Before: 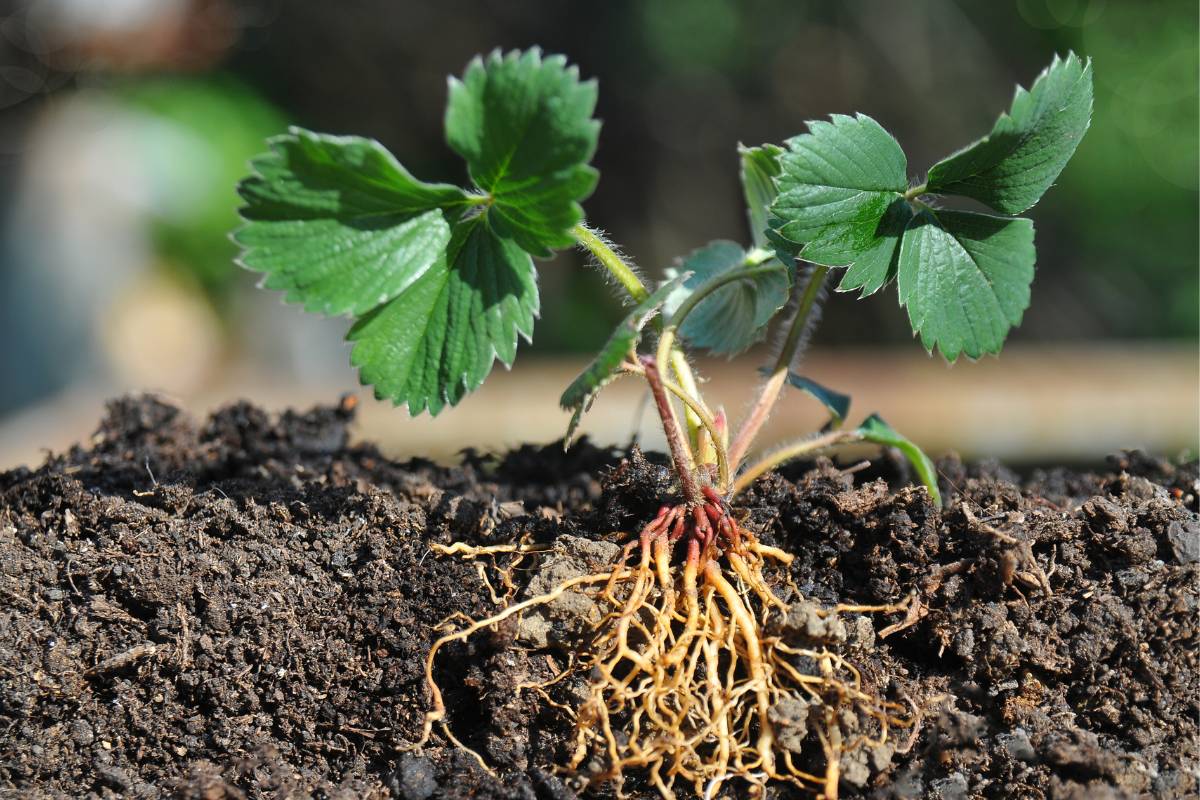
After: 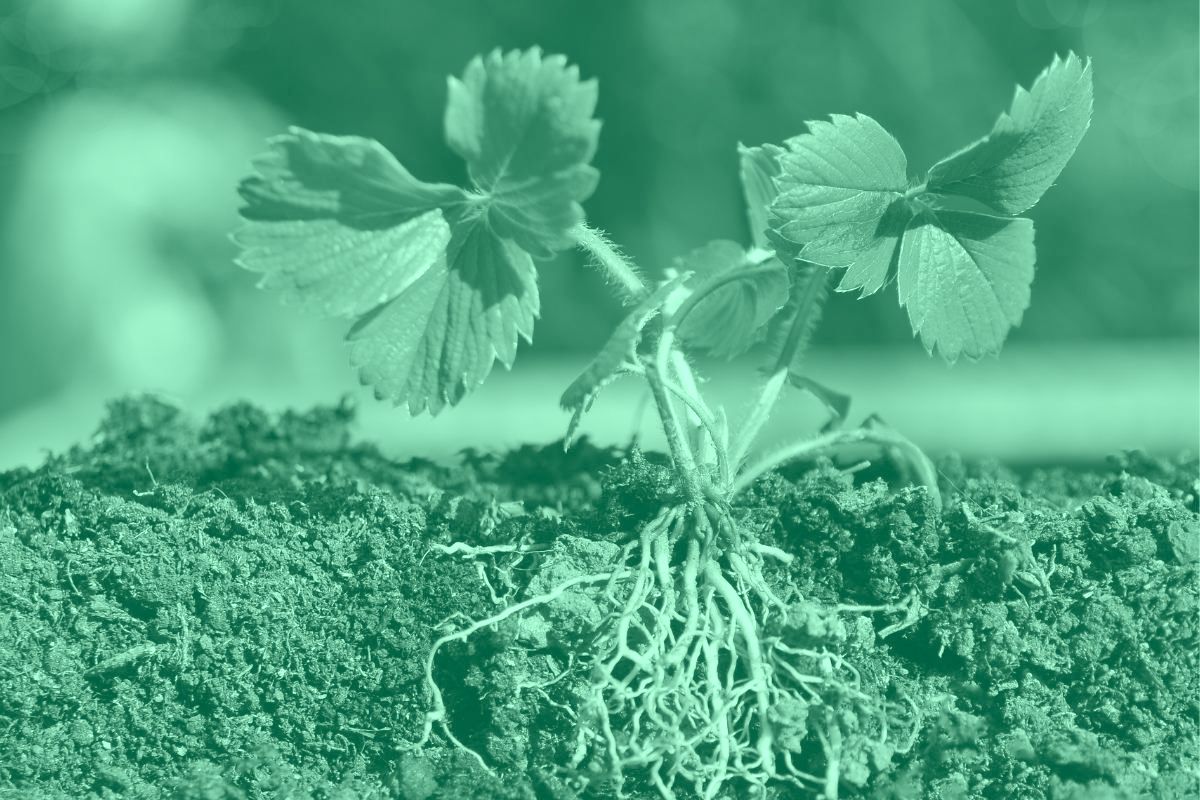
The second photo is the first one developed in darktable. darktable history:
exposure: black level correction 0.001, exposure 1.05 EV, compensate exposure bias true, compensate highlight preservation false
colorize: hue 147.6°, saturation 65%, lightness 21.64%
